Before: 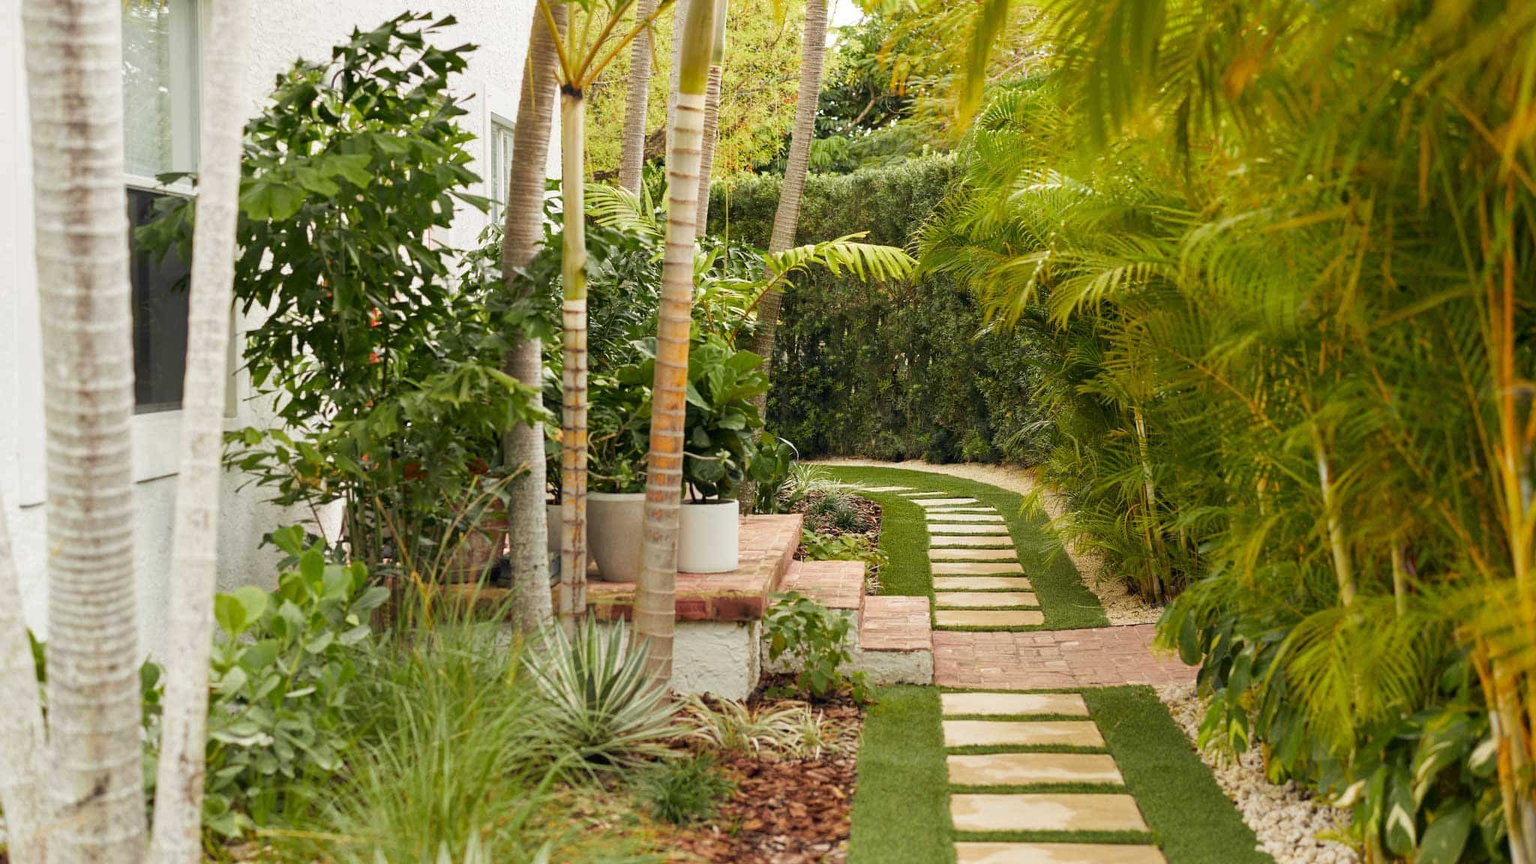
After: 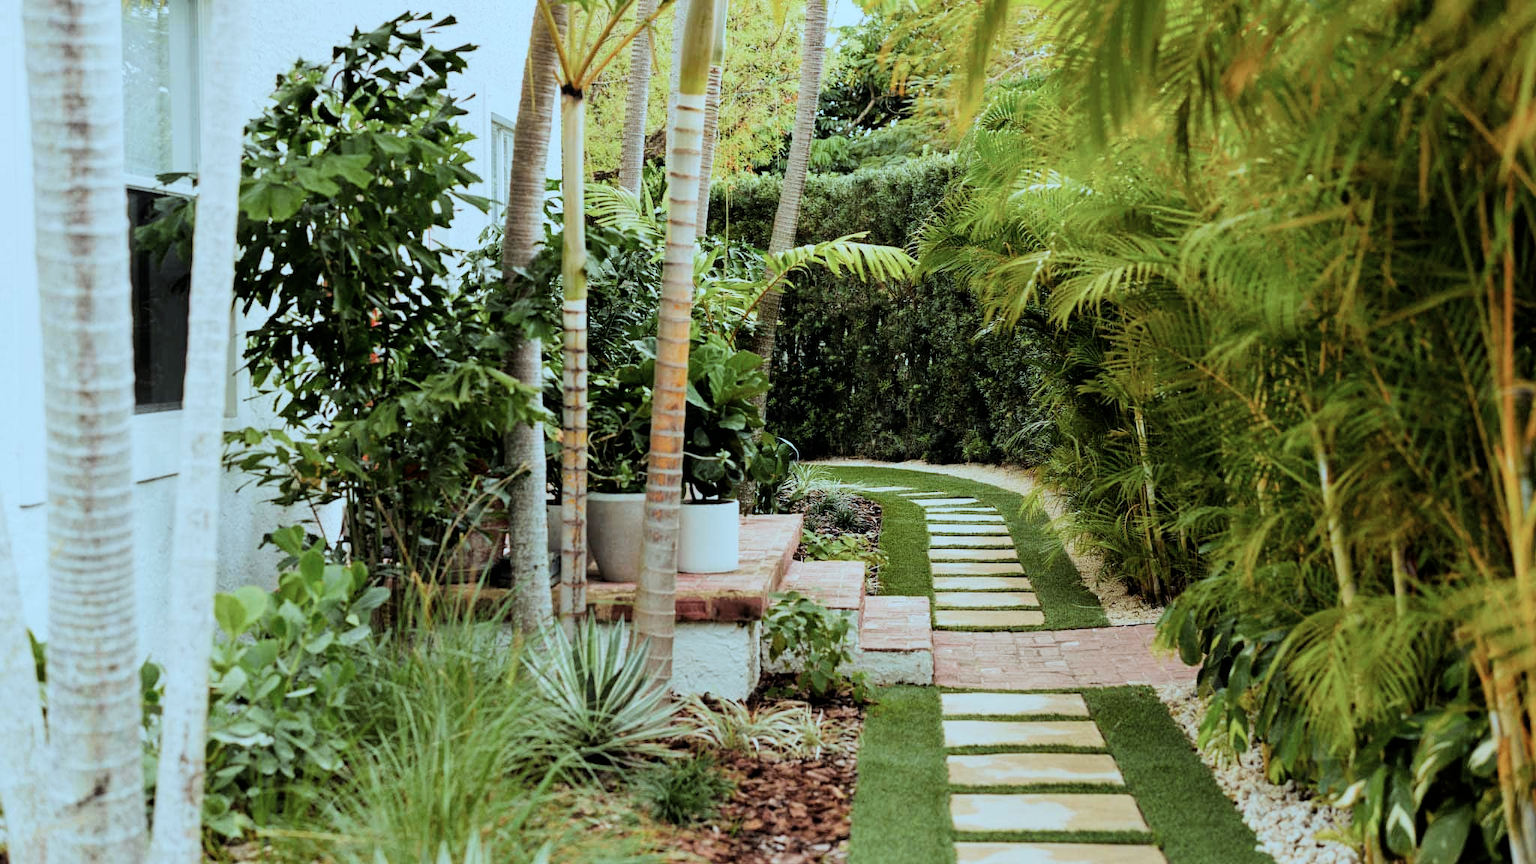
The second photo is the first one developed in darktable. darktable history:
color correction: highlights a* -10.69, highlights b* -18.99
filmic rgb: black relative exposure -5.14 EV, white relative exposure 3.97 EV, threshold 2.96 EV, hardness 2.89, contrast 1.394, highlights saturation mix -31.19%, enable highlight reconstruction true
